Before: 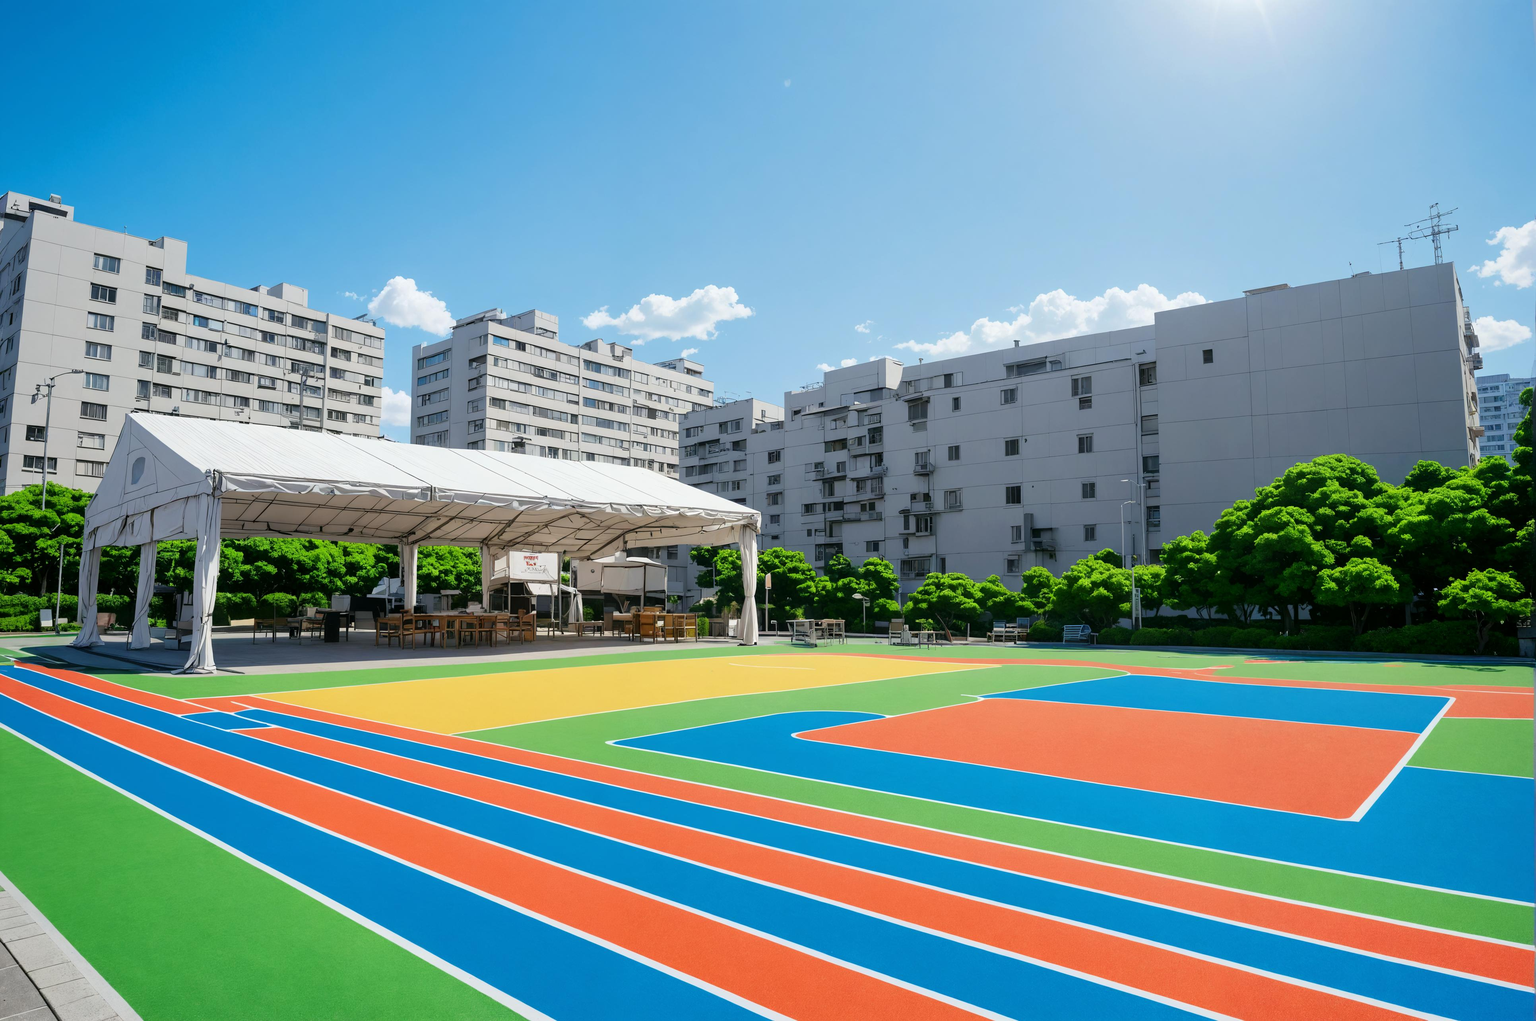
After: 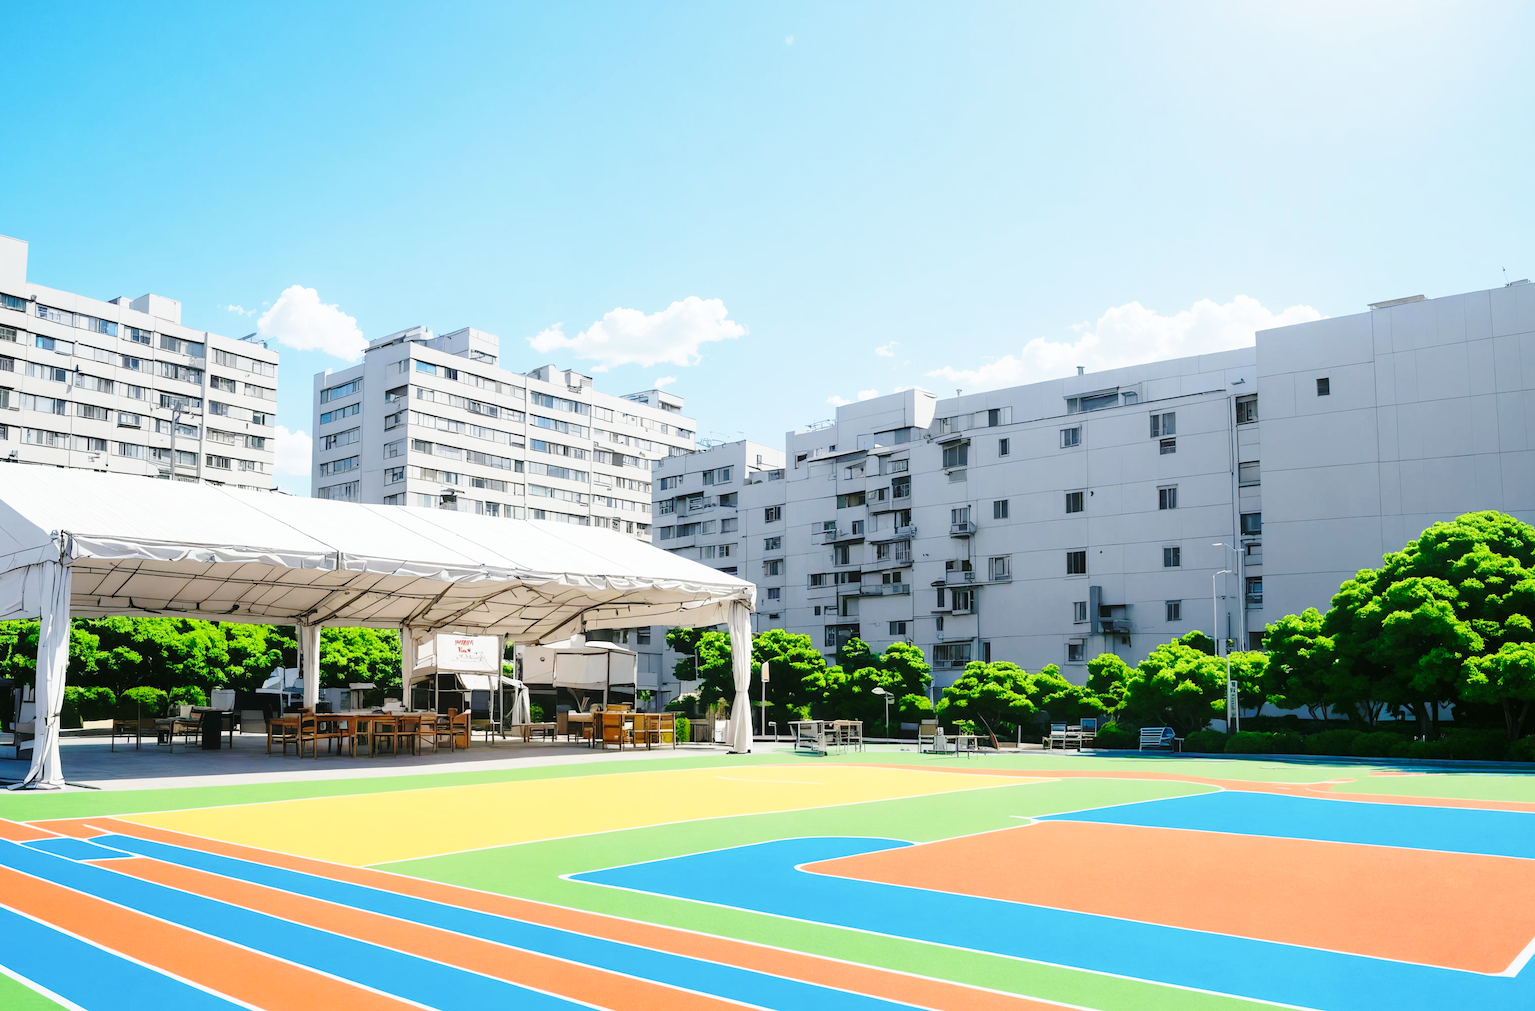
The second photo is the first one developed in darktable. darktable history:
crop and rotate: left 10.77%, top 5.1%, right 10.41%, bottom 16.76%
base curve: curves: ch0 [(0, 0) (0.032, 0.037) (0.105, 0.228) (0.435, 0.76) (0.856, 0.983) (1, 1)], preserve colors none
contrast equalizer: octaves 7, y [[0.6 ×6], [0.55 ×6], [0 ×6], [0 ×6], [0 ×6]], mix -0.2
